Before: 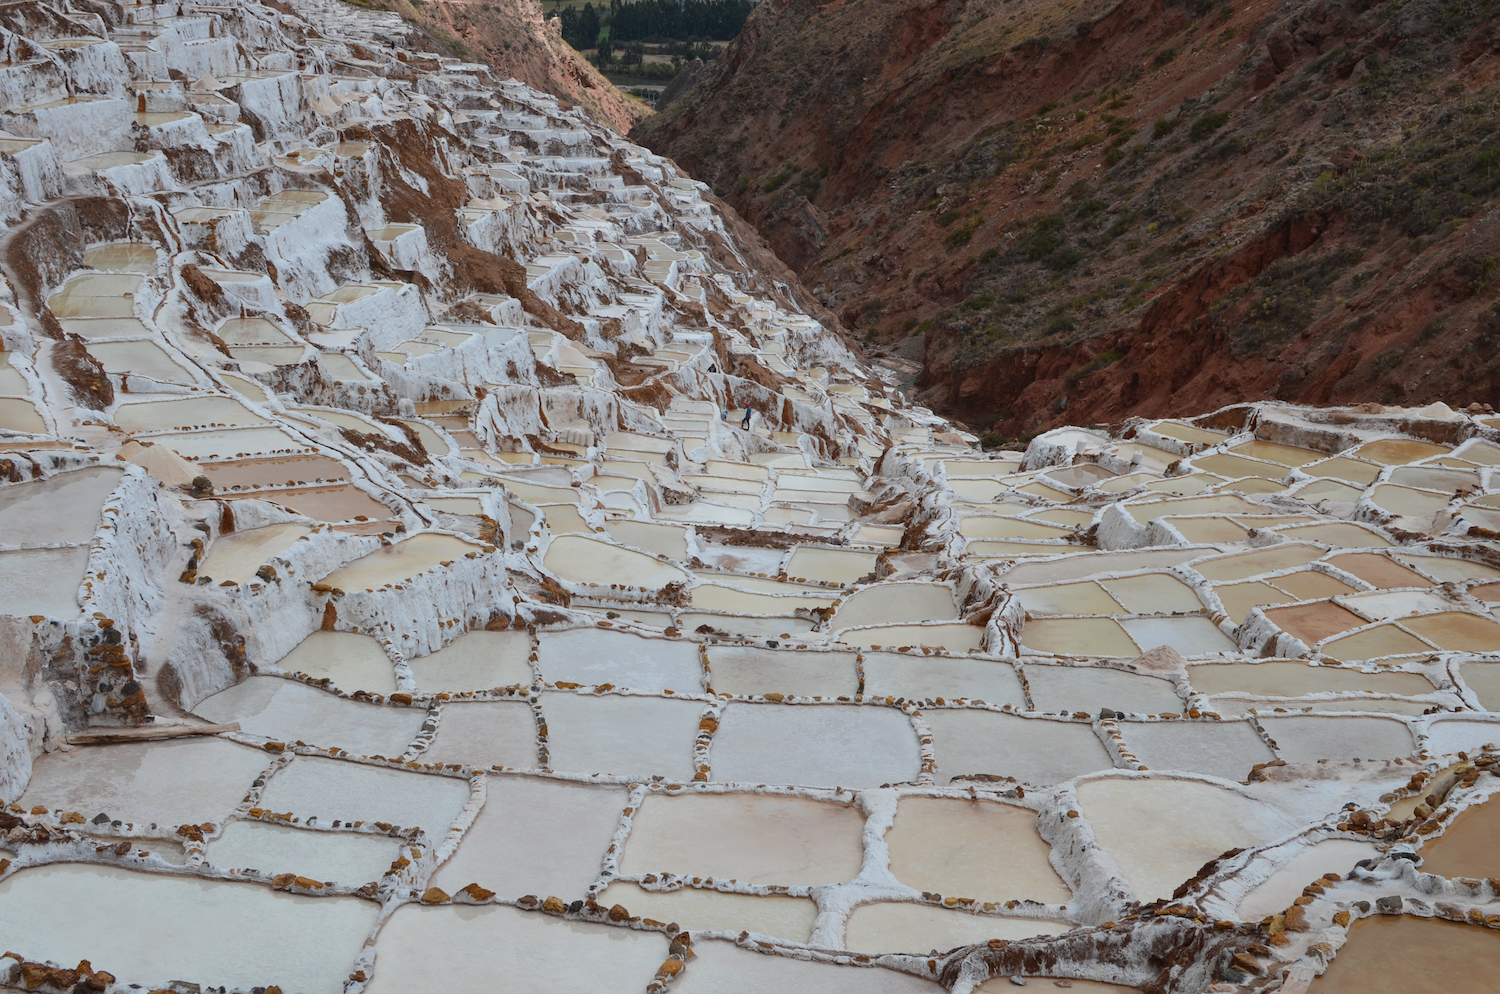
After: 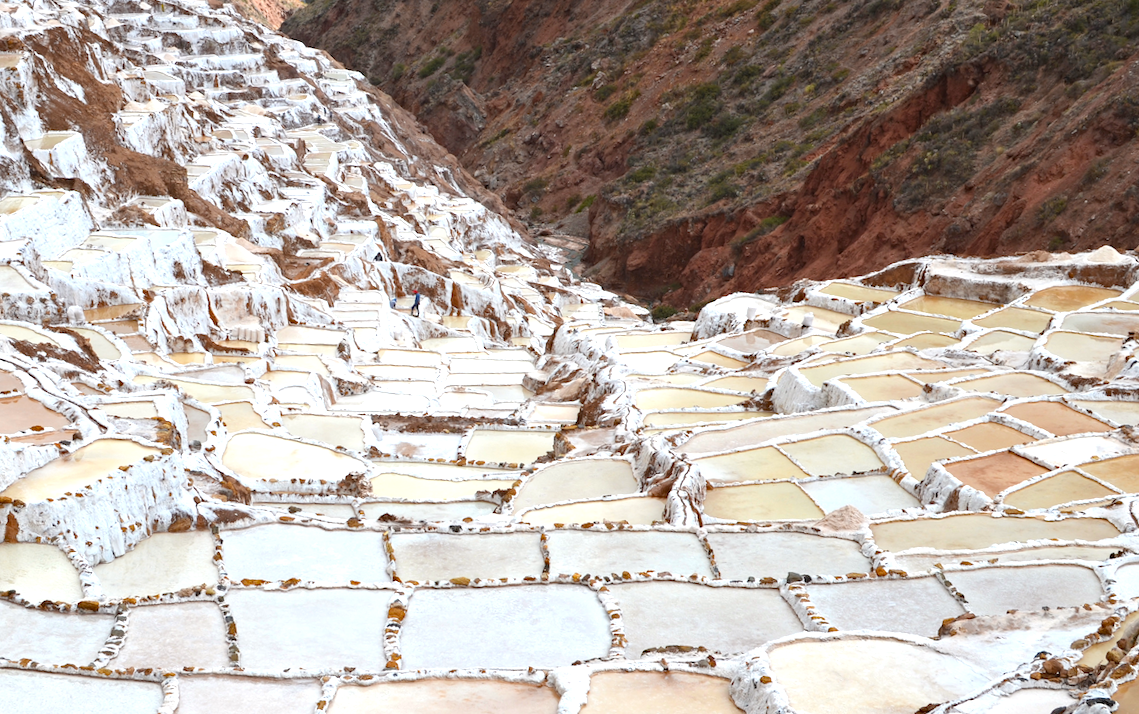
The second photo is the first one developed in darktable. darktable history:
exposure: exposure 1.16 EV, compensate exposure bias true, compensate highlight preservation false
crop and rotate: left 20.74%, top 7.912%, right 0.375%, bottom 13.378%
rotate and perspective: rotation -3.52°, crop left 0.036, crop right 0.964, crop top 0.081, crop bottom 0.919
haze removal: compatibility mode true, adaptive false
